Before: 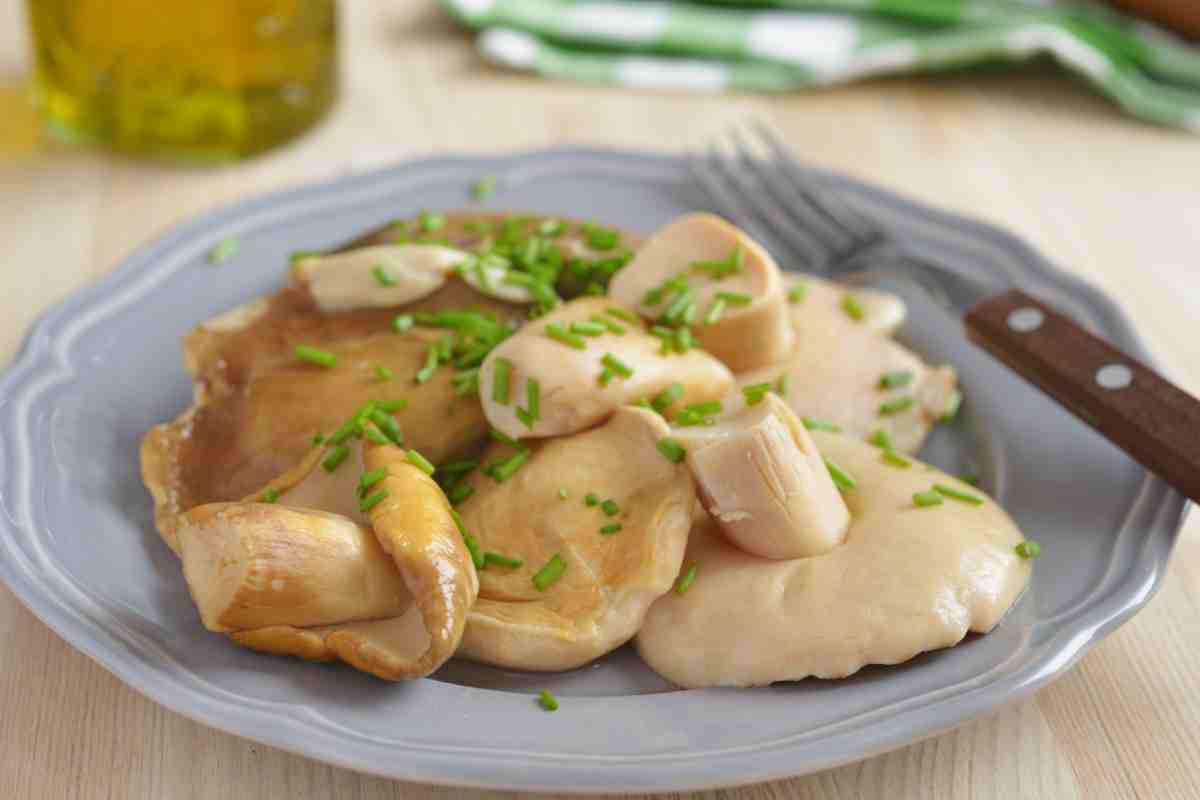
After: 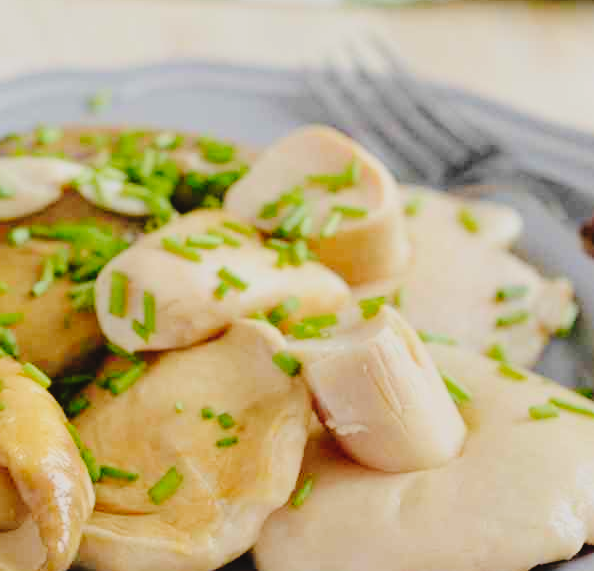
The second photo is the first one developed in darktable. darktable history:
tone curve: curves: ch0 [(0, 0) (0.003, 0.031) (0.011, 0.033) (0.025, 0.038) (0.044, 0.049) (0.069, 0.059) (0.1, 0.071) (0.136, 0.093) (0.177, 0.142) (0.224, 0.204) (0.277, 0.292) (0.335, 0.387) (0.399, 0.484) (0.468, 0.567) (0.543, 0.643) (0.623, 0.712) (0.709, 0.776) (0.801, 0.837) (0.898, 0.903) (1, 1)], preserve colors none
filmic rgb: black relative exposure -7.75 EV, white relative exposure 4.4 EV, threshold 3 EV, hardness 3.76, latitude 50%, contrast 1.1, color science v5 (2021), contrast in shadows safe, contrast in highlights safe, enable highlight reconstruction true
crop: left 32.075%, top 10.976%, right 18.355%, bottom 17.596%
